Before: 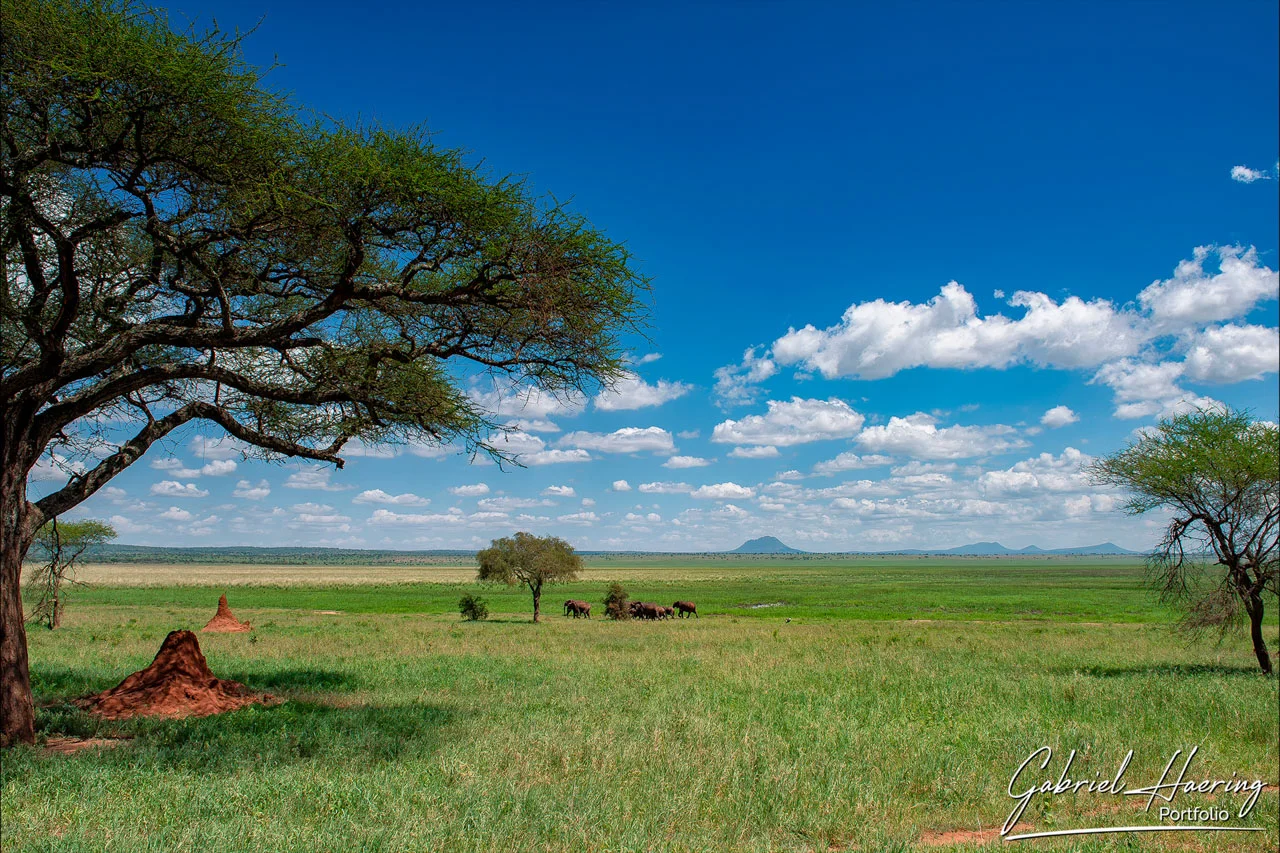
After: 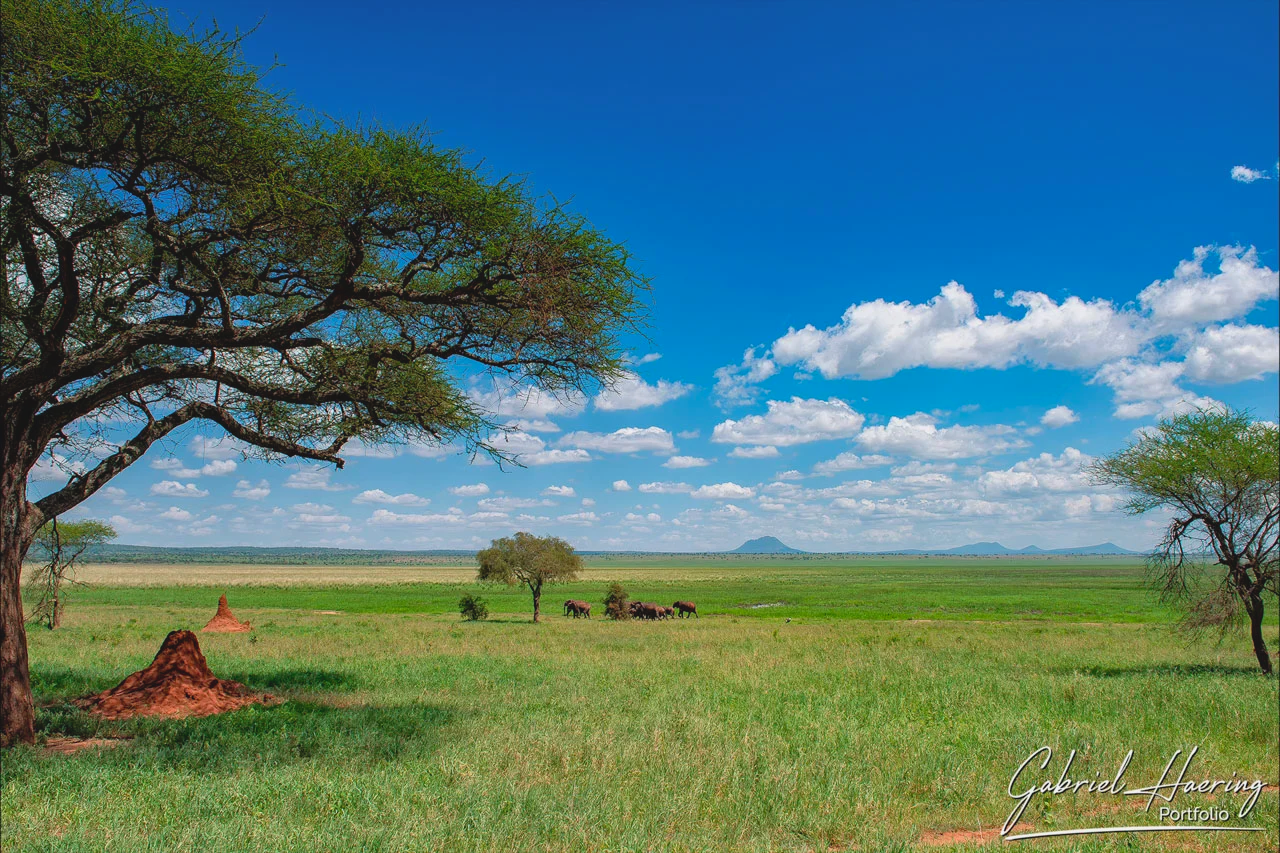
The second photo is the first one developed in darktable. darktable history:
contrast brightness saturation: contrast -0.101, brightness 0.047, saturation 0.077
